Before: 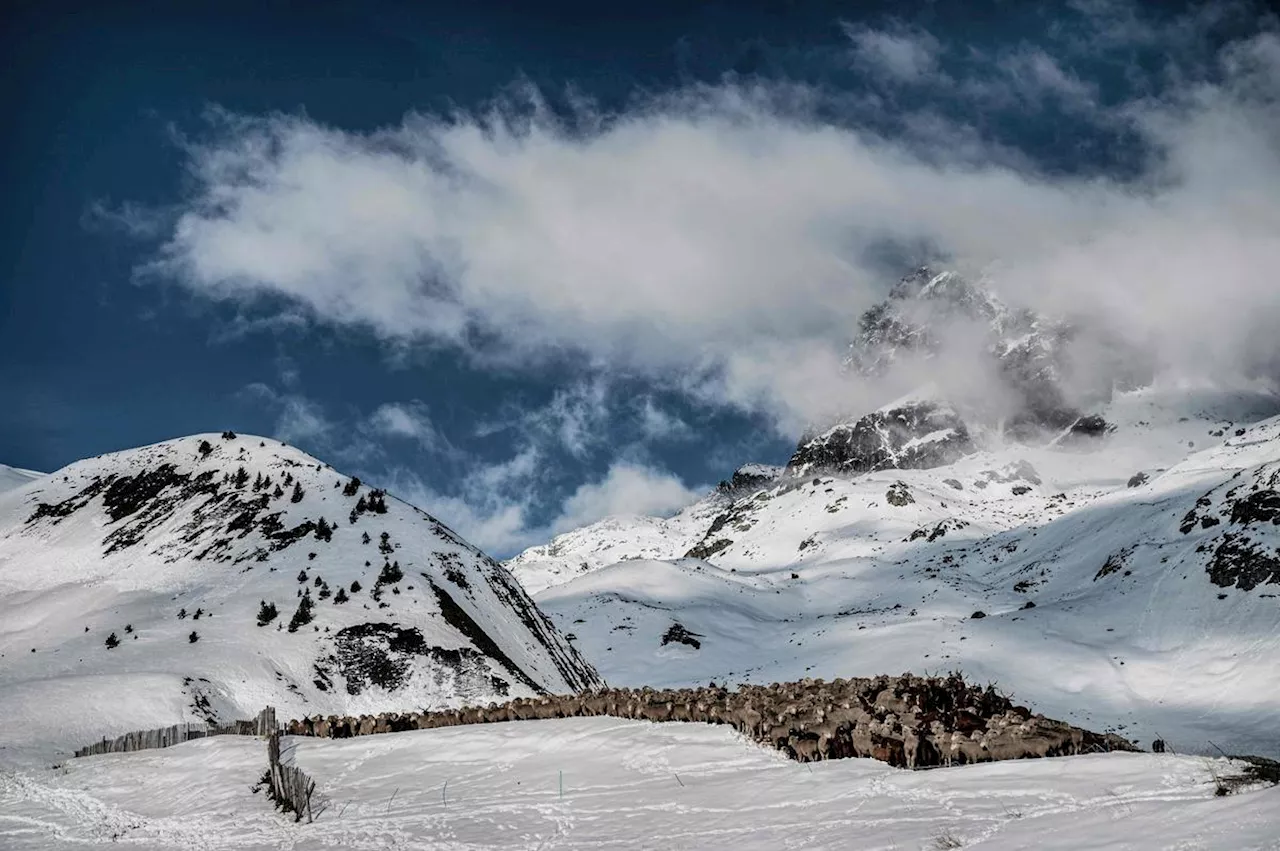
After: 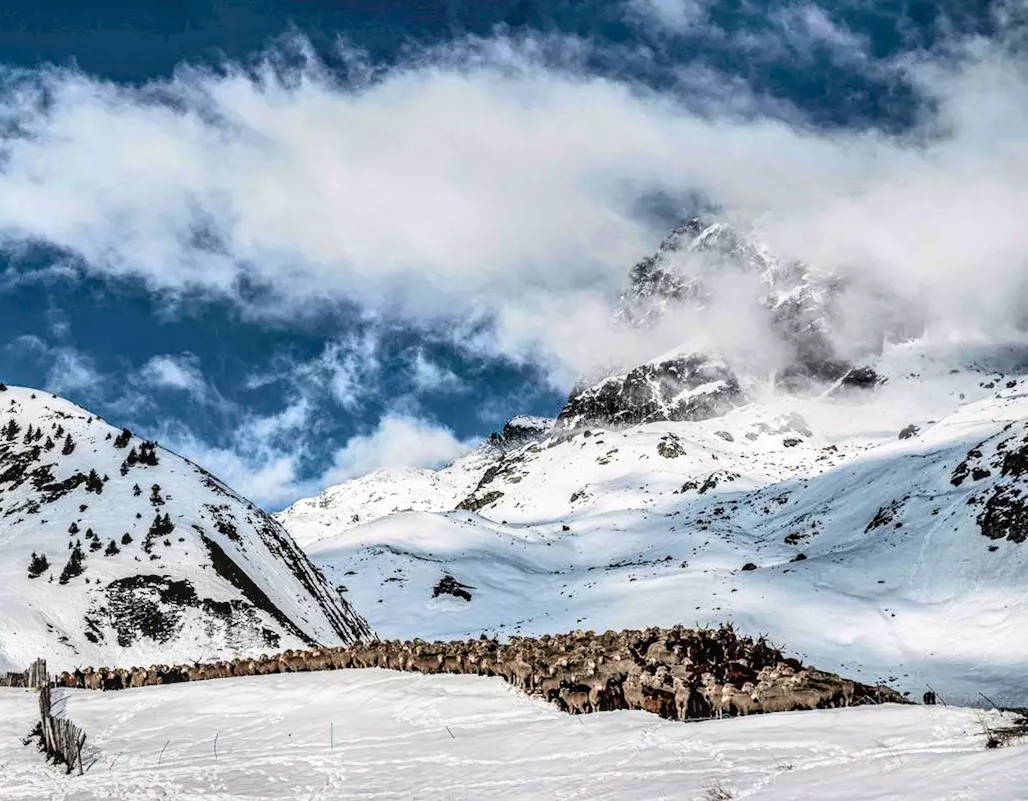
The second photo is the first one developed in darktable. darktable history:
contrast brightness saturation: contrast 0.236, brightness 0.264, saturation 0.388
crop and rotate: left 17.935%, top 5.773%, right 1.719%
contrast equalizer: y [[0.524 ×6], [0.512 ×6], [0.379 ×6], [0 ×6], [0 ×6]]
local contrast: on, module defaults
